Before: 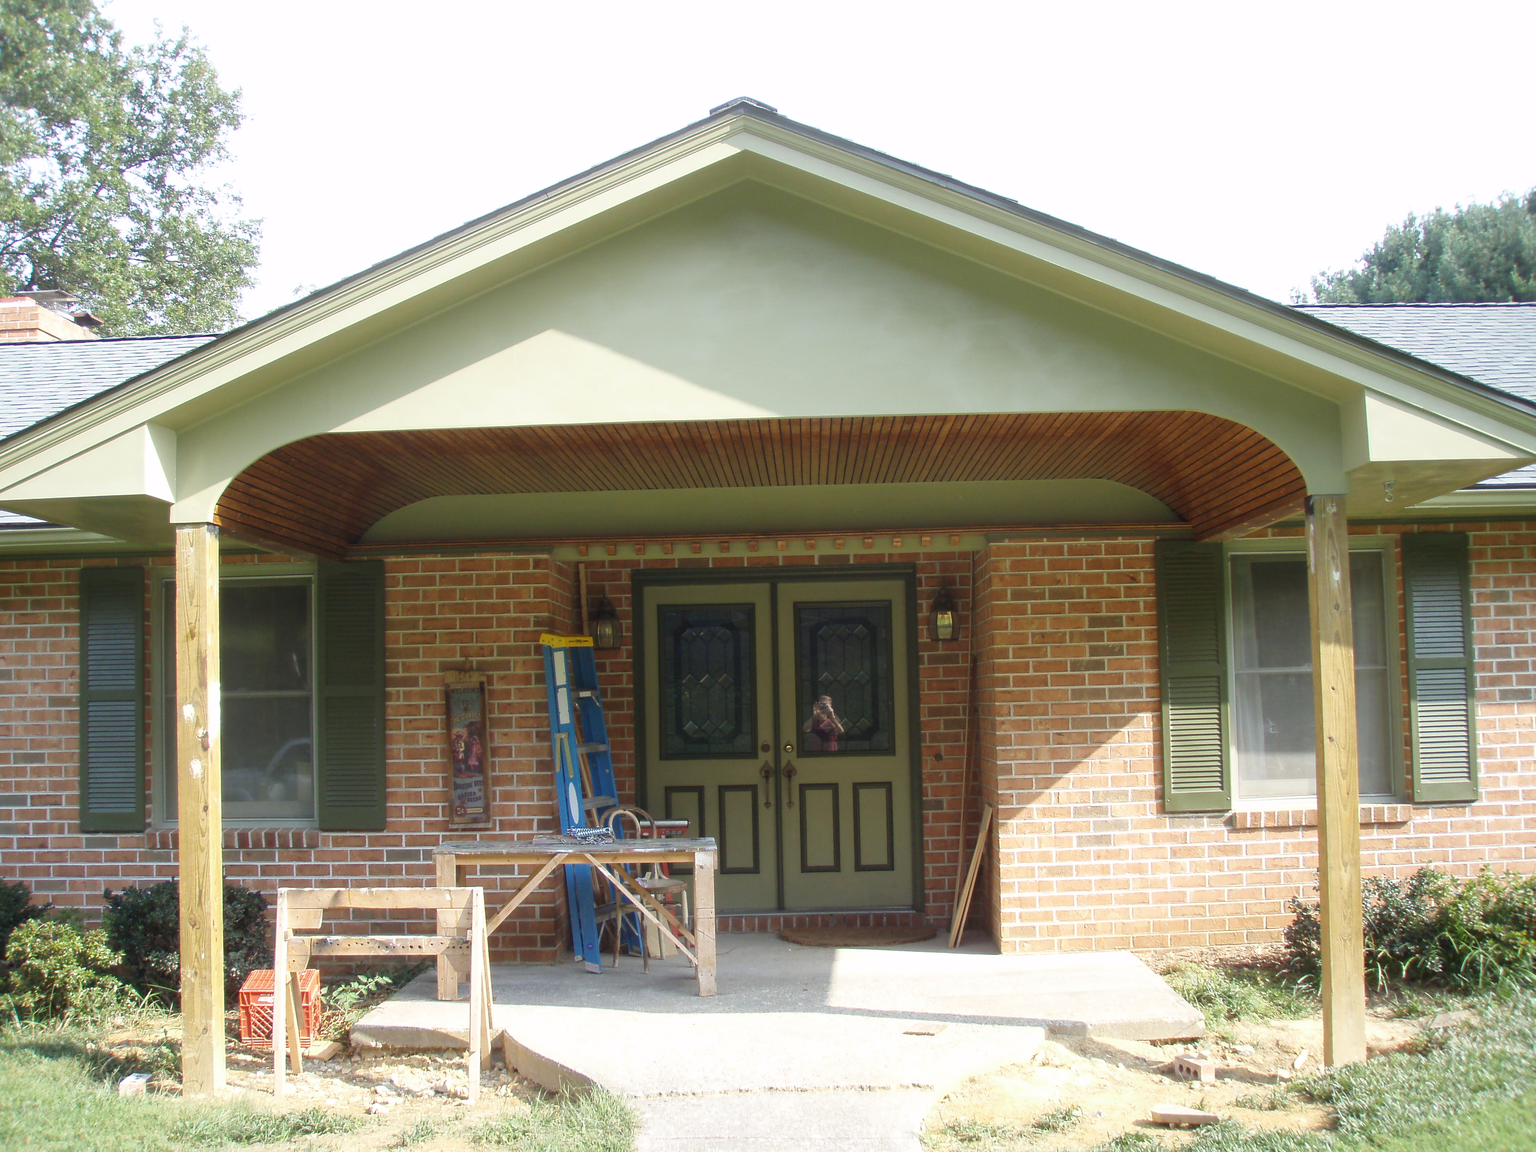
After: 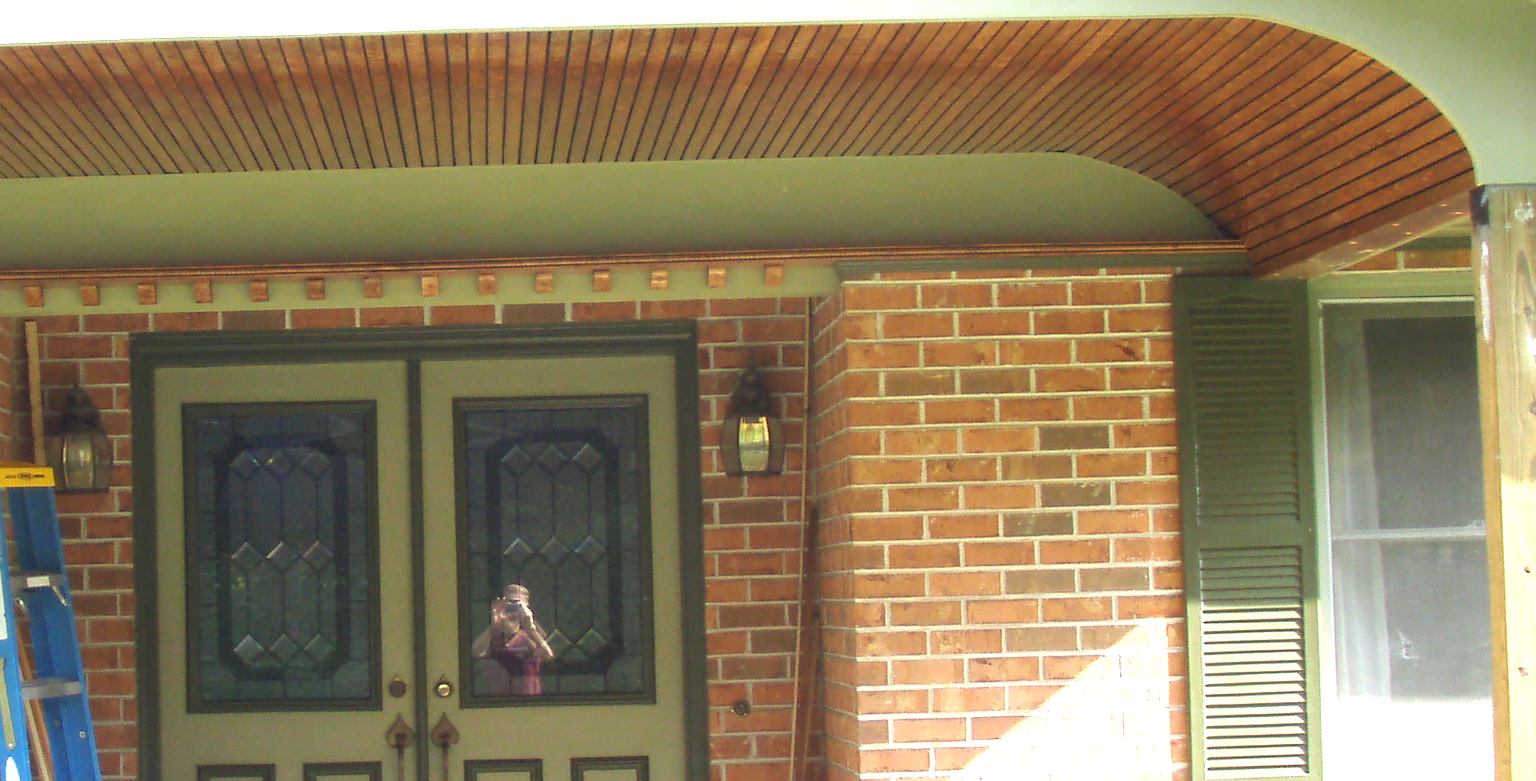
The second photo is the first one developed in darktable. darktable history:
crop: left 36.859%, top 34.914%, right 12.912%, bottom 30.982%
exposure: black level correction 0, exposure 1.2 EV, compensate exposure bias true, compensate highlight preservation false
